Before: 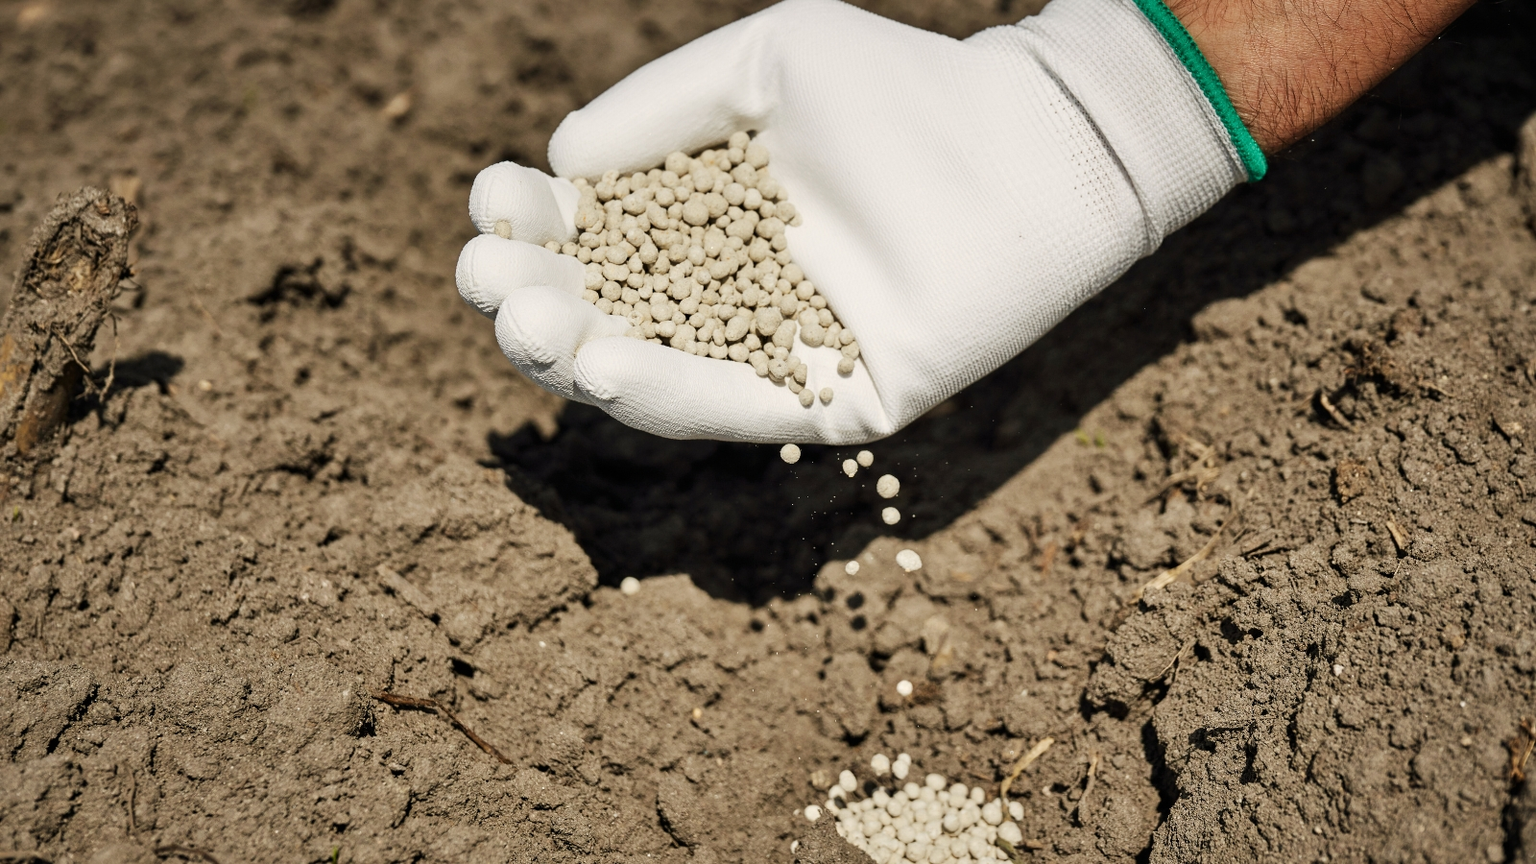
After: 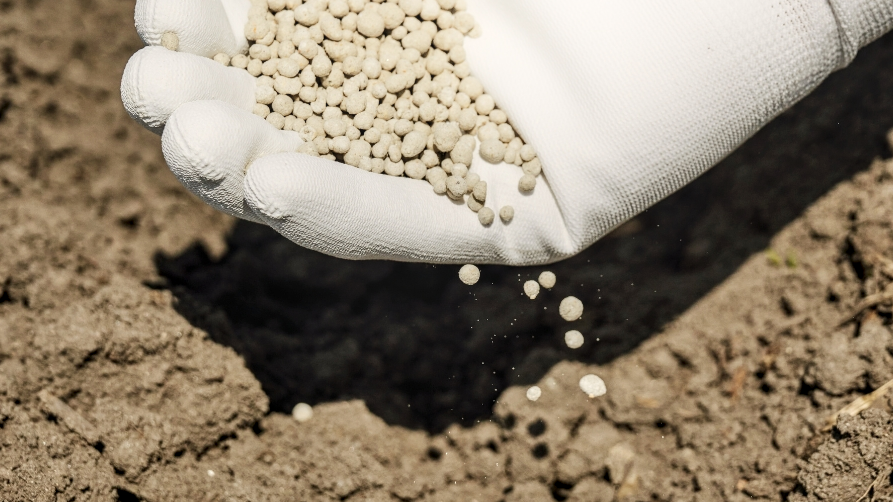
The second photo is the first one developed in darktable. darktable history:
shadows and highlights: highlights 70.7, soften with gaussian
local contrast: on, module defaults
crop and rotate: left 22.13%, top 22.054%, right 22.026%, bottom 22.102%
